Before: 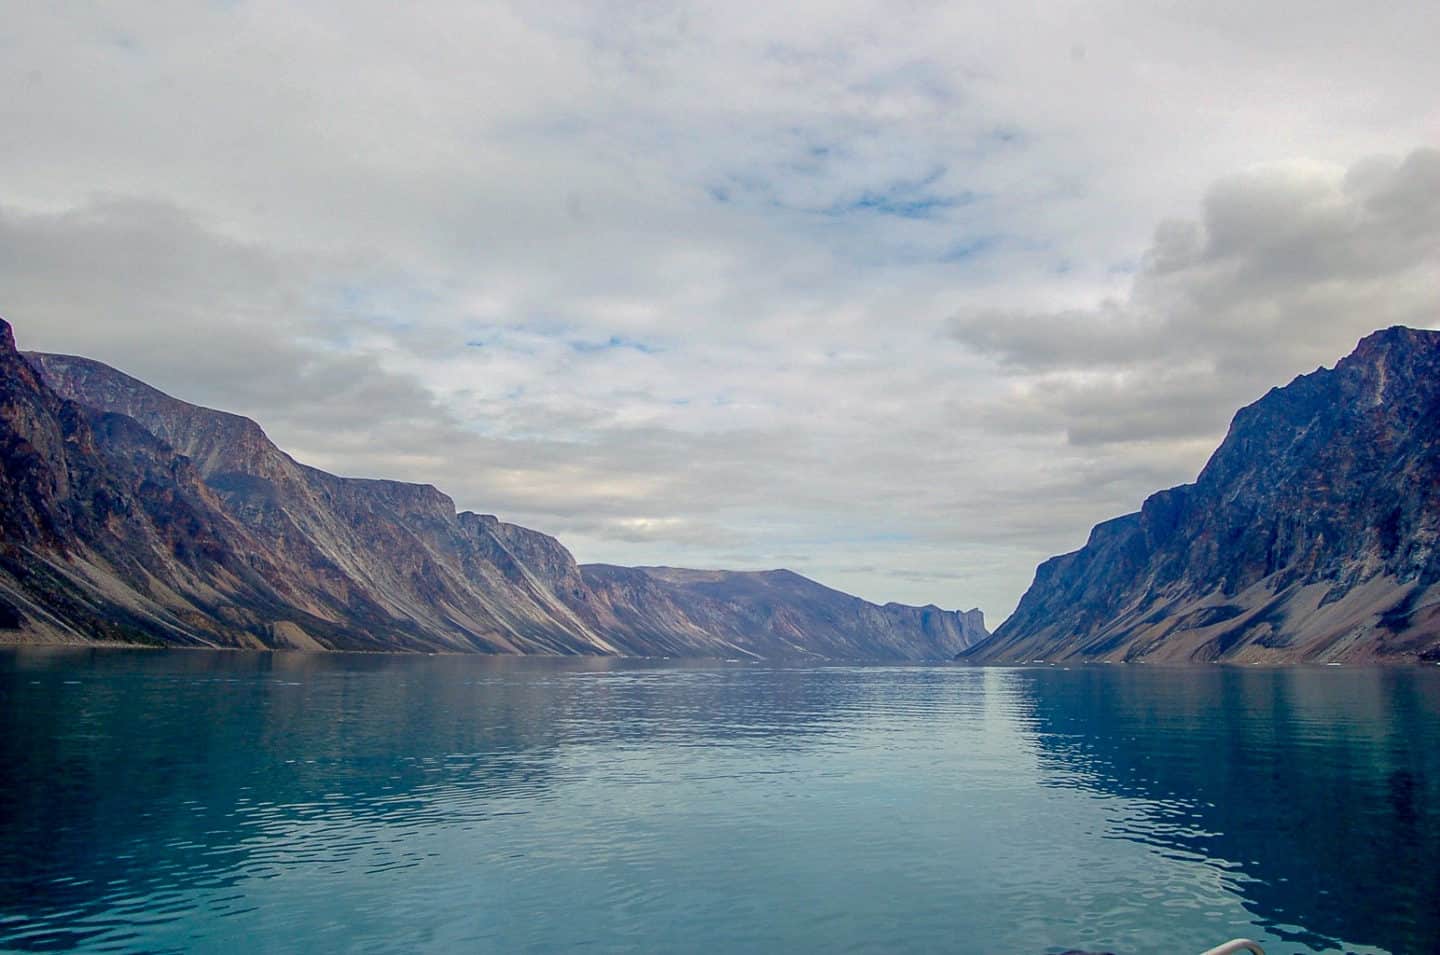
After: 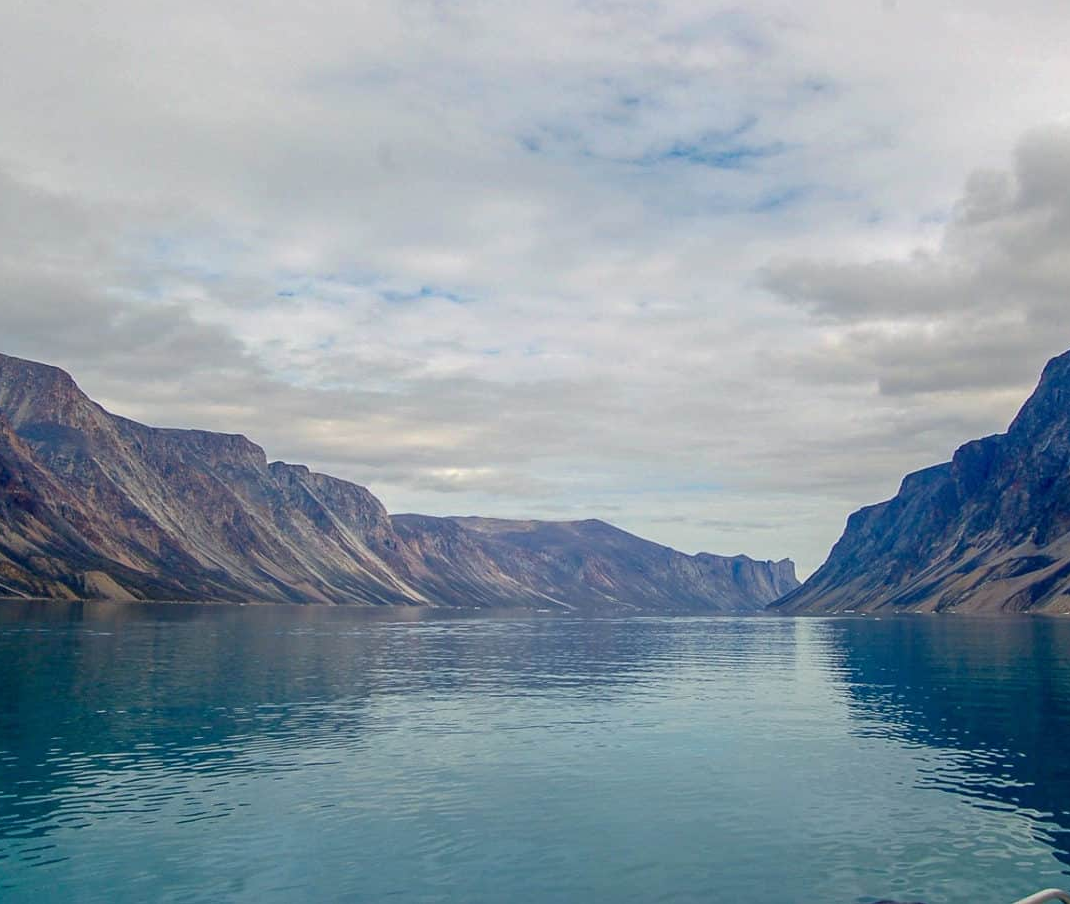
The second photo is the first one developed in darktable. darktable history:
crop and rotate: left 13.15%, top 5.31%, right 12.517%
